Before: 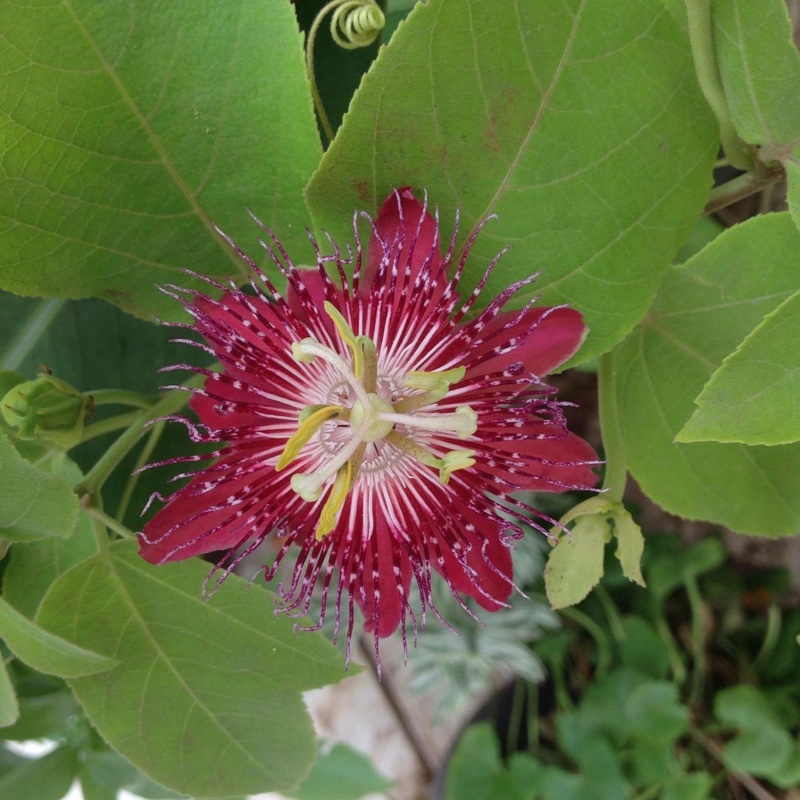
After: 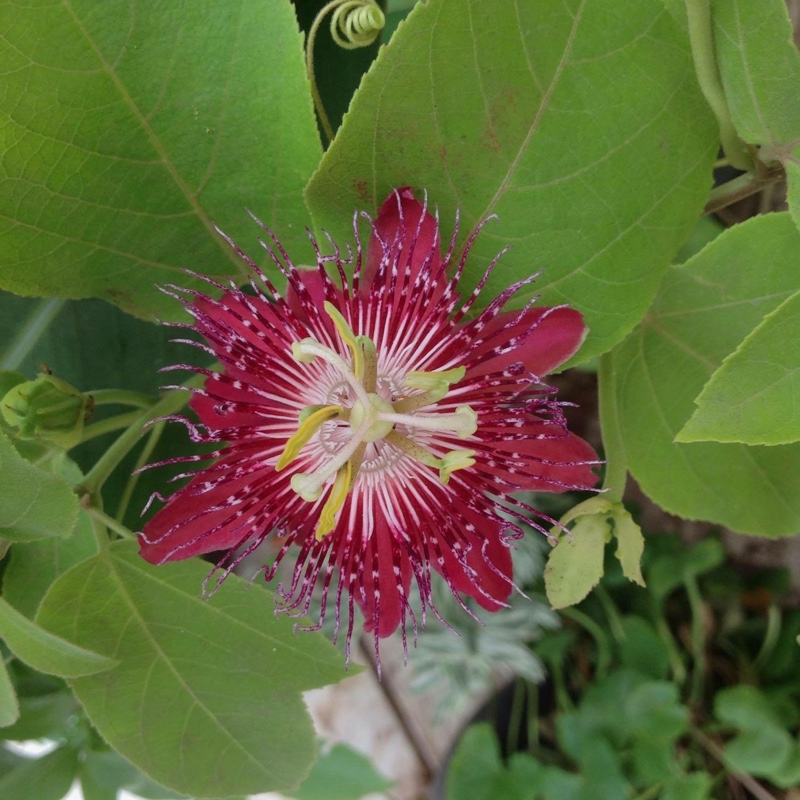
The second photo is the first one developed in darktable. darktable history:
shadows and highlights: shadows -20.49, white point adjustment -2.01, highlights -34.9
